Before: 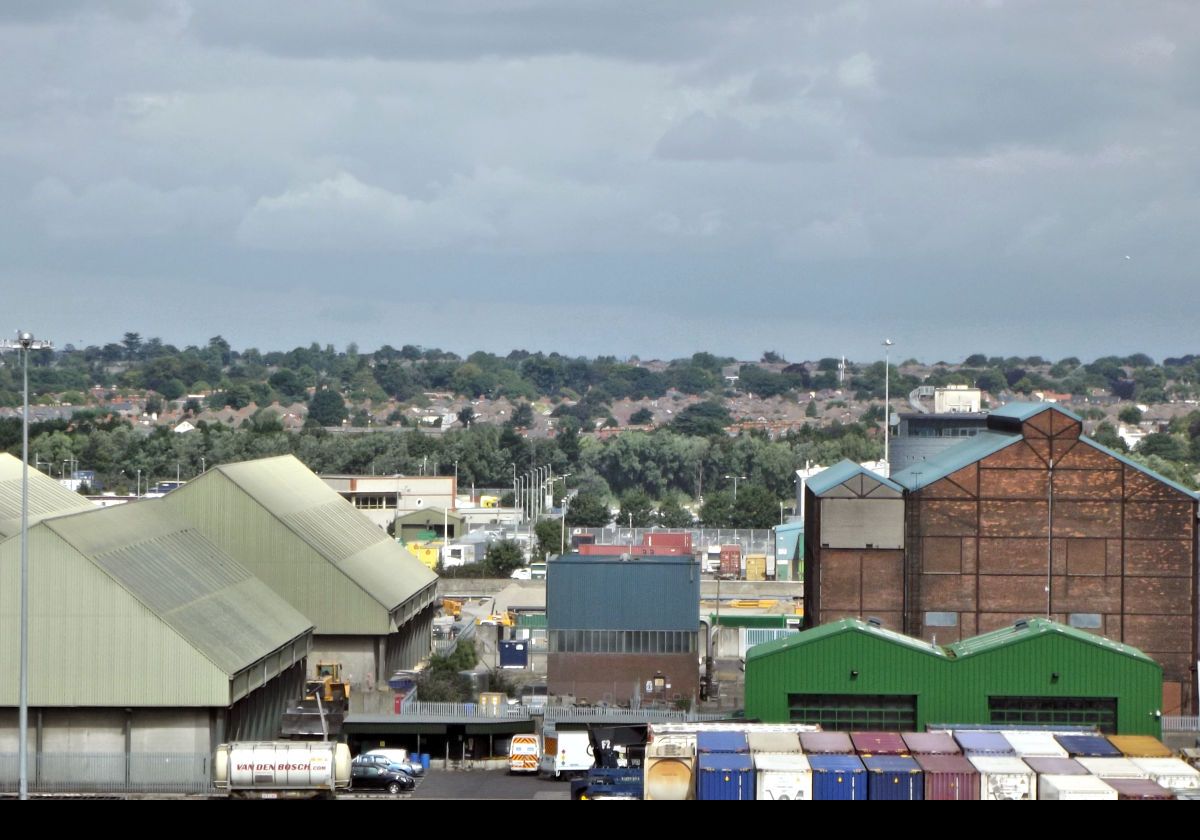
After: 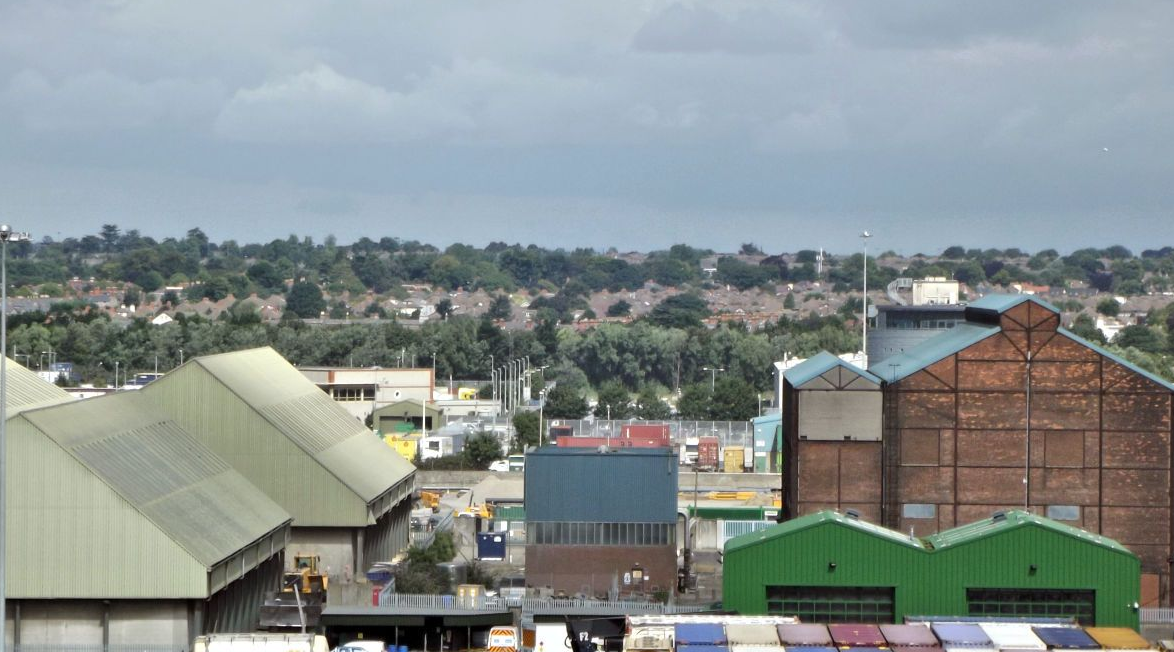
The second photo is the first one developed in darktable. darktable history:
crop and rotate: left 1.855%, top 12.922%, right 0.273%, bottom 9.448%
